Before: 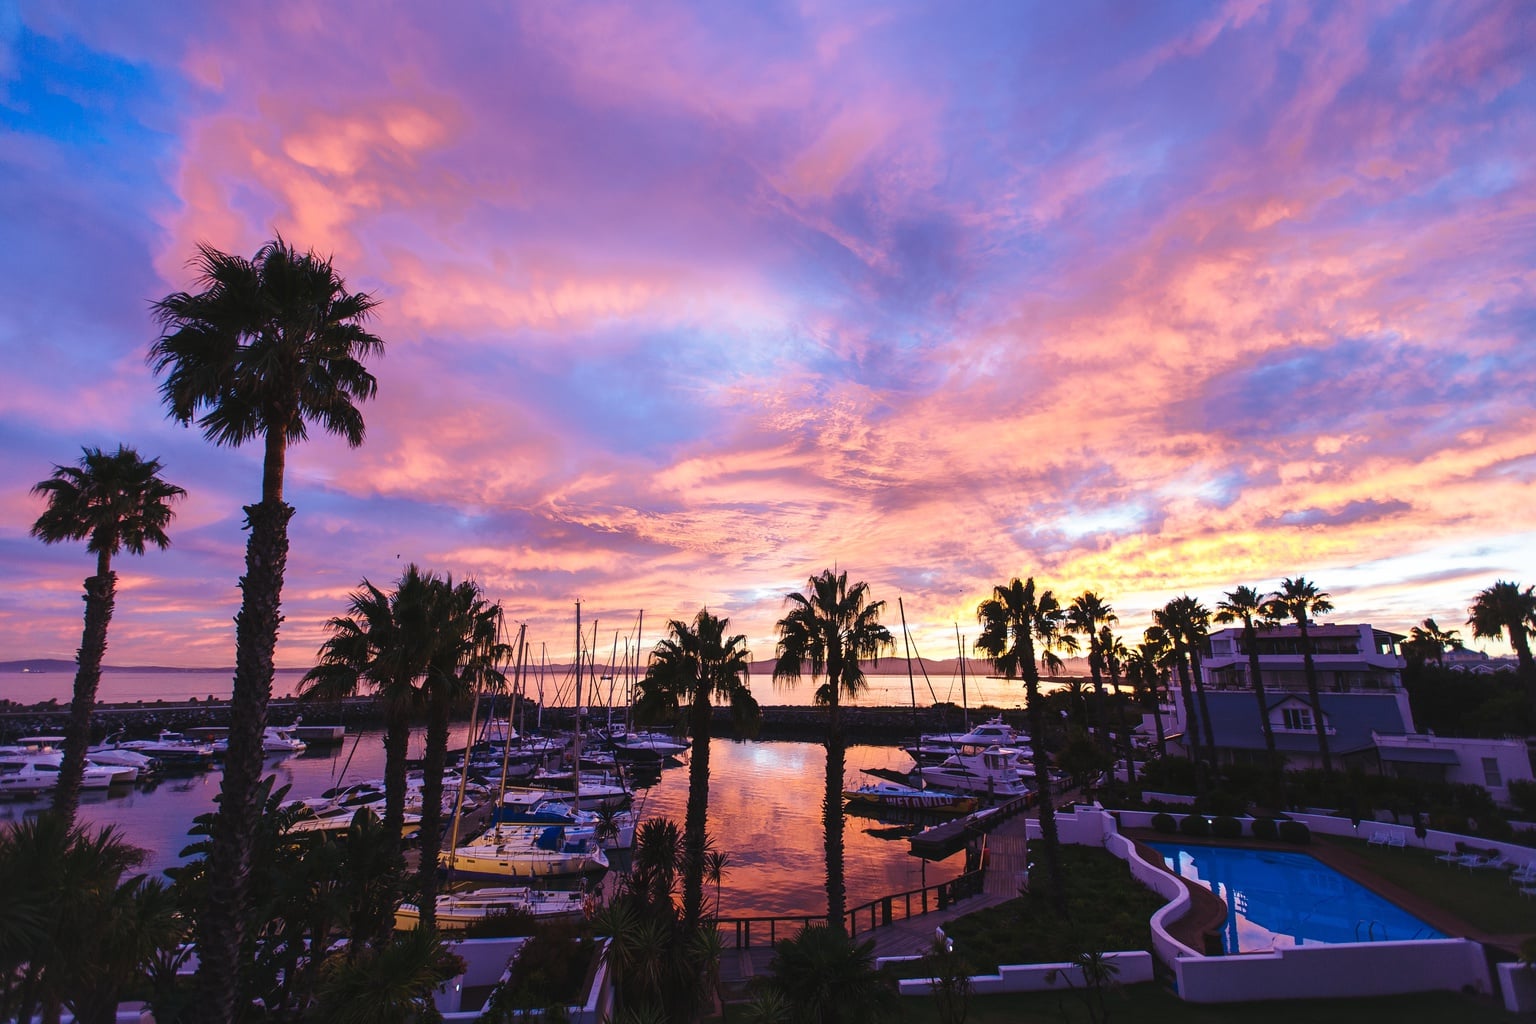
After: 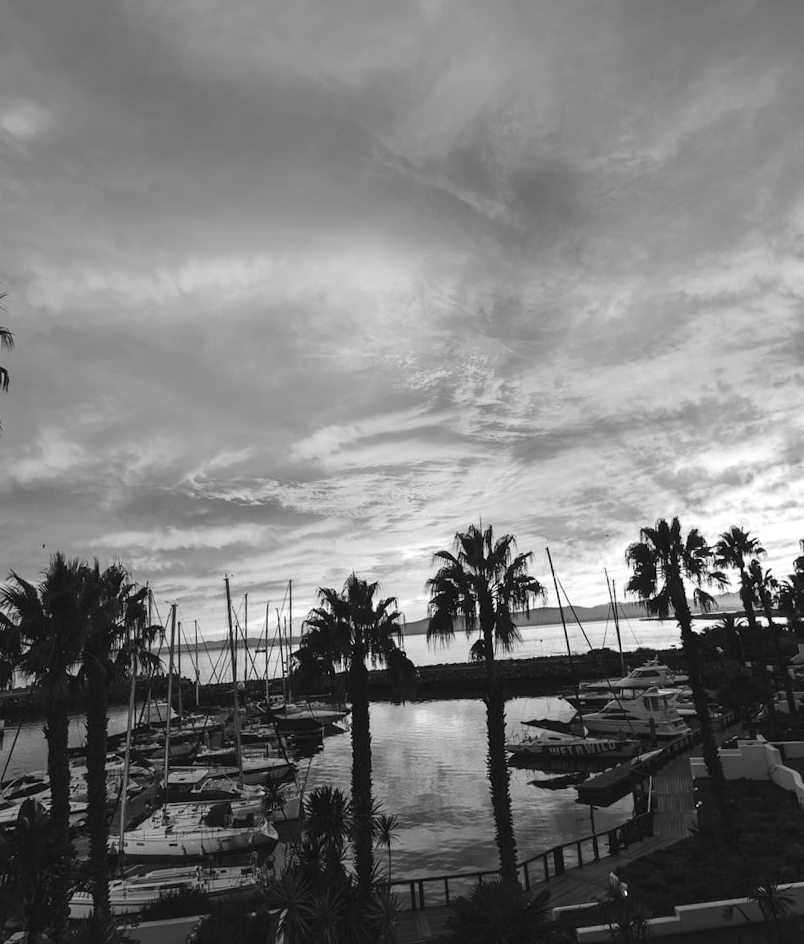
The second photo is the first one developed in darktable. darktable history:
crop: left 21.674%, right 22.086%
rotate and perspective: rotation -4.57°, crop left 0.054, crop right 0.944, crop top 0.087, crop bottom 0.914
exposure: exposure 0.29 EV, compensate highlight preservation false
monochrome: a -92.57, b 58.91
